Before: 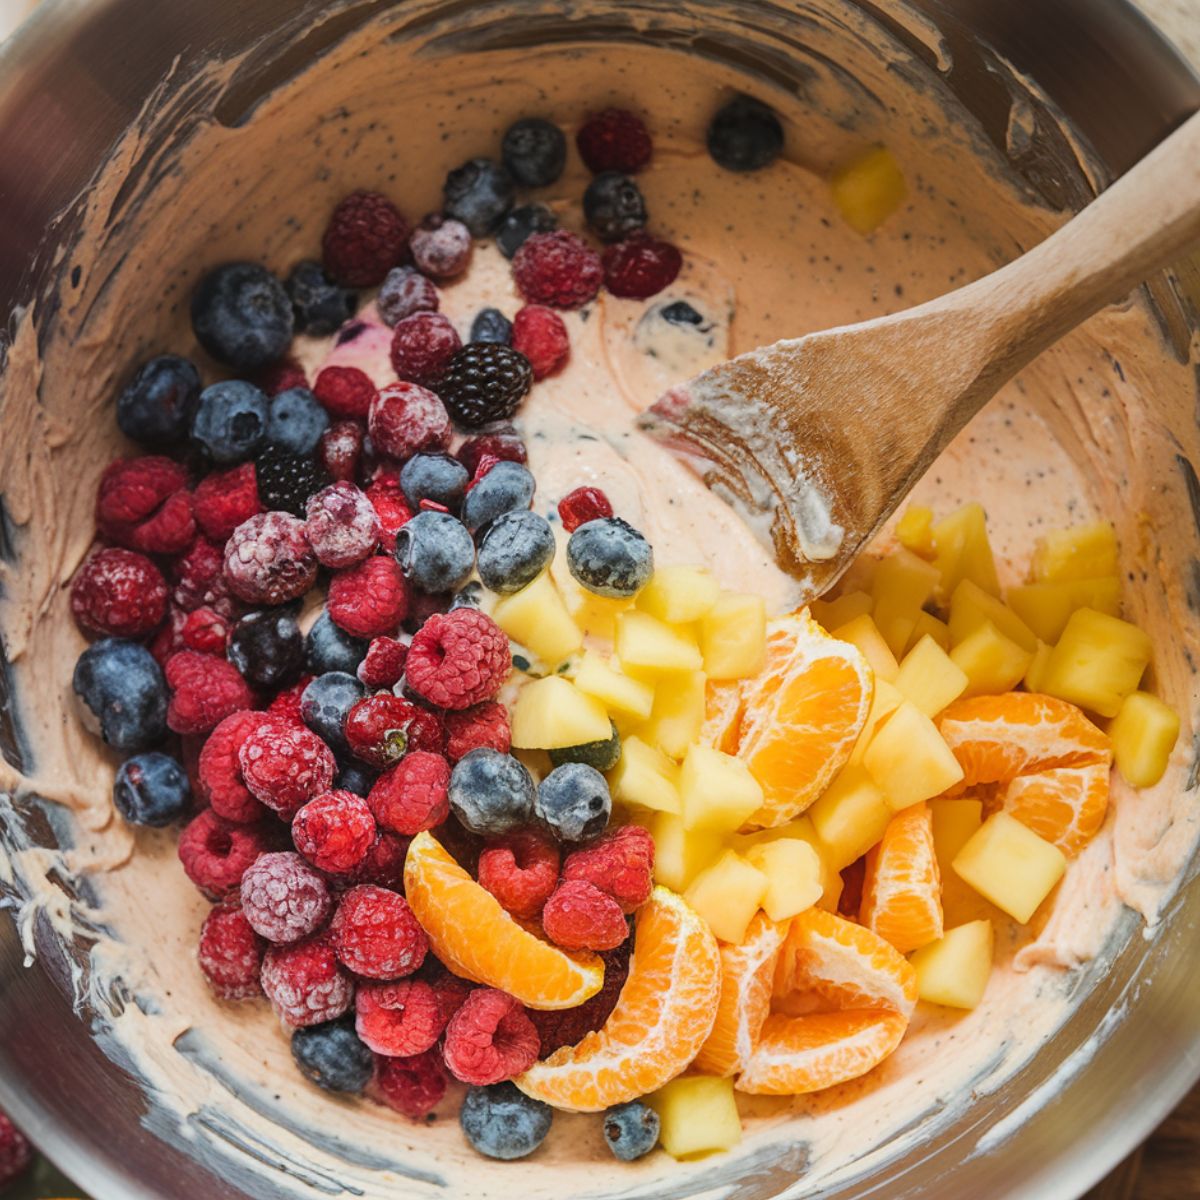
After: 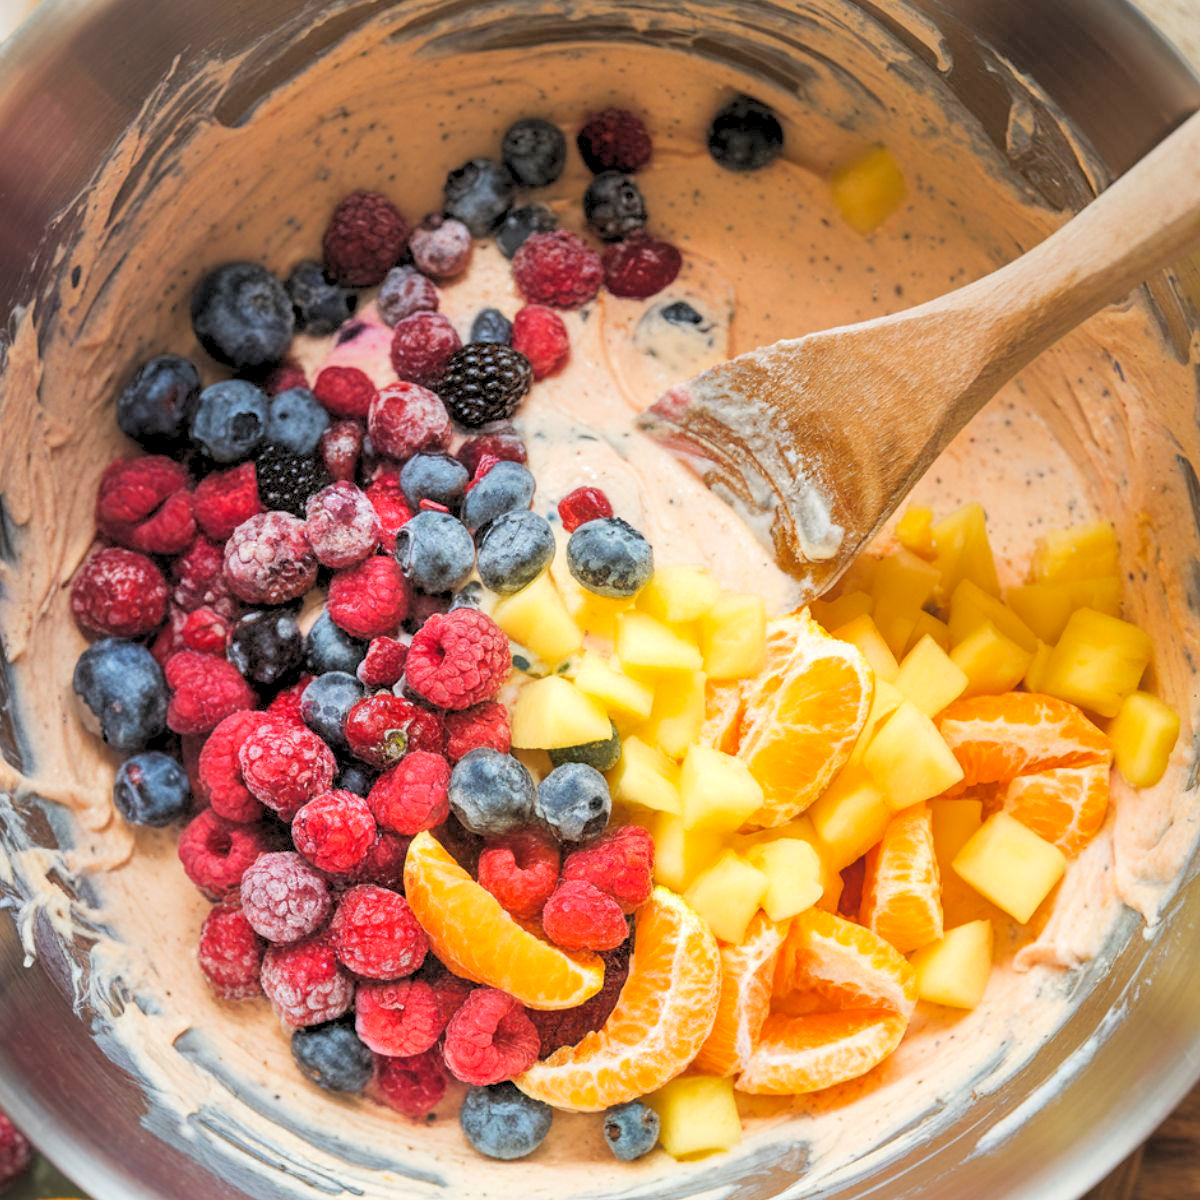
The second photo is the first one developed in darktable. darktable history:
white balance: emerald 1
exposure: black level correction 0, exposure 0.7 EV, compensate exposure bias true, compensate highlight preservation false
shadows and highlights: shadows -20, white point adjustment -2, highlights -35
rgb levels: preserve colors sum RGB, levels [[0.038, 0.433, 0.934], [0, 0.5, 1], [0, 0.5, 1]]
